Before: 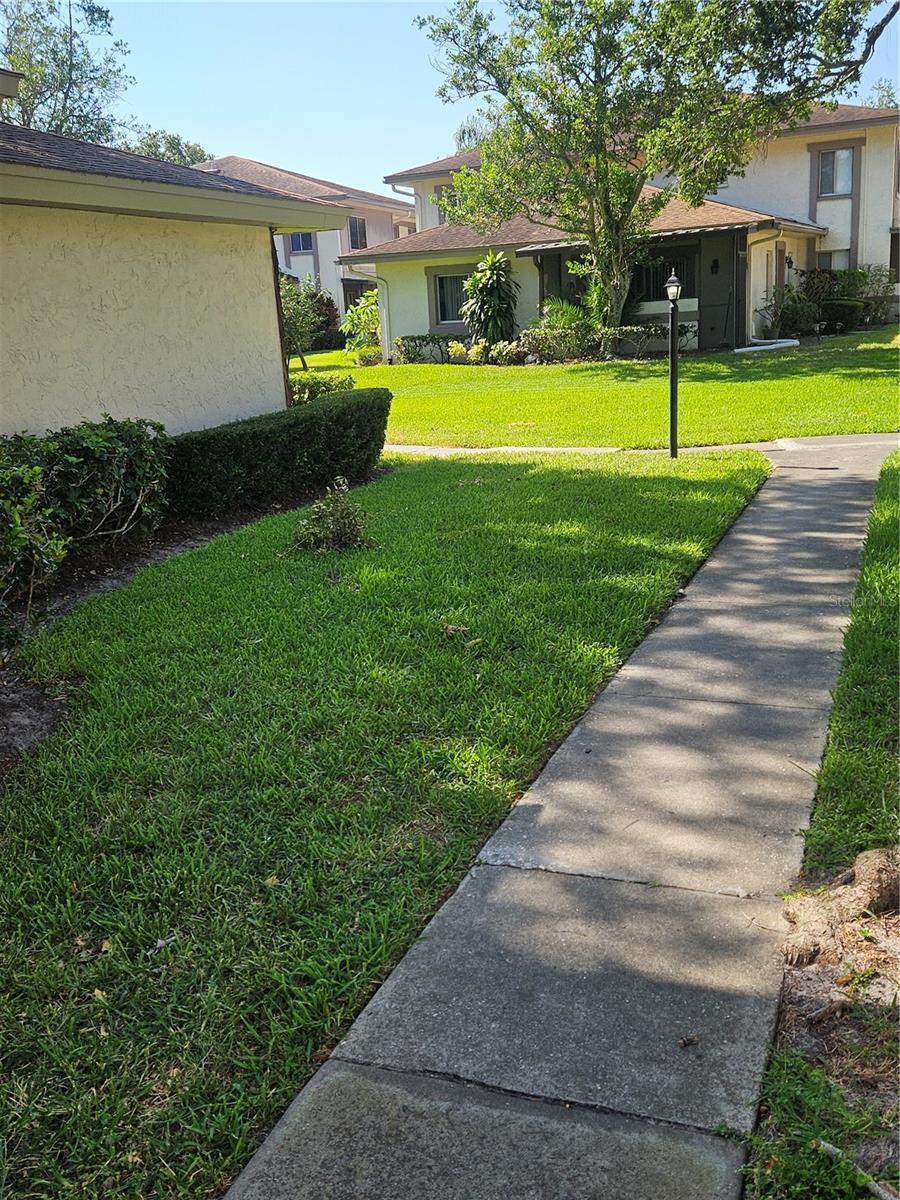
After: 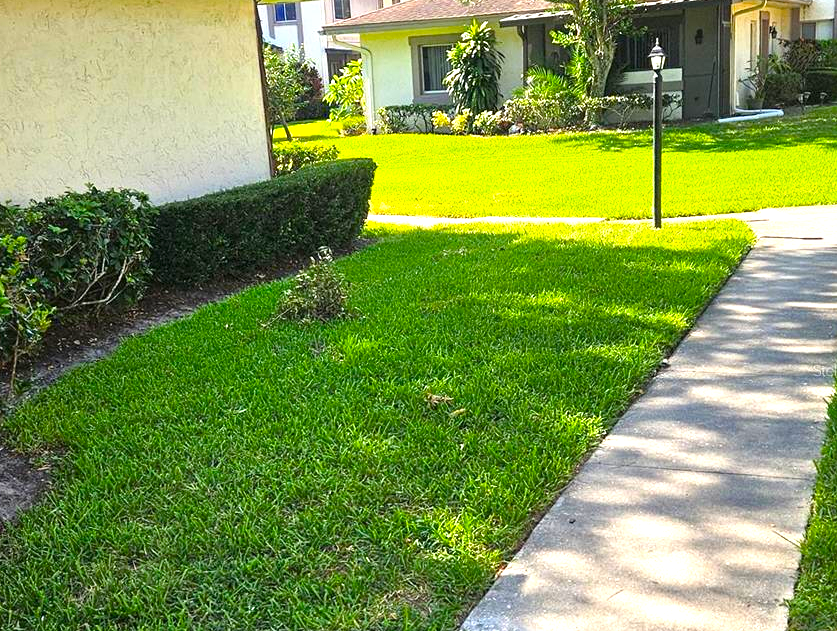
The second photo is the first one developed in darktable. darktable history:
crop: left 1.817%, top 19.187%, right 5.131%, bottom 28.182%
color balance rgb: perceptual saturation grading › global saturation 19.606%, global vibrance 10.442%, saturation formula JzAzBz (2021)
exposure: black level correction 0, exposure 1.2 EV, compensate highlight preservation false
